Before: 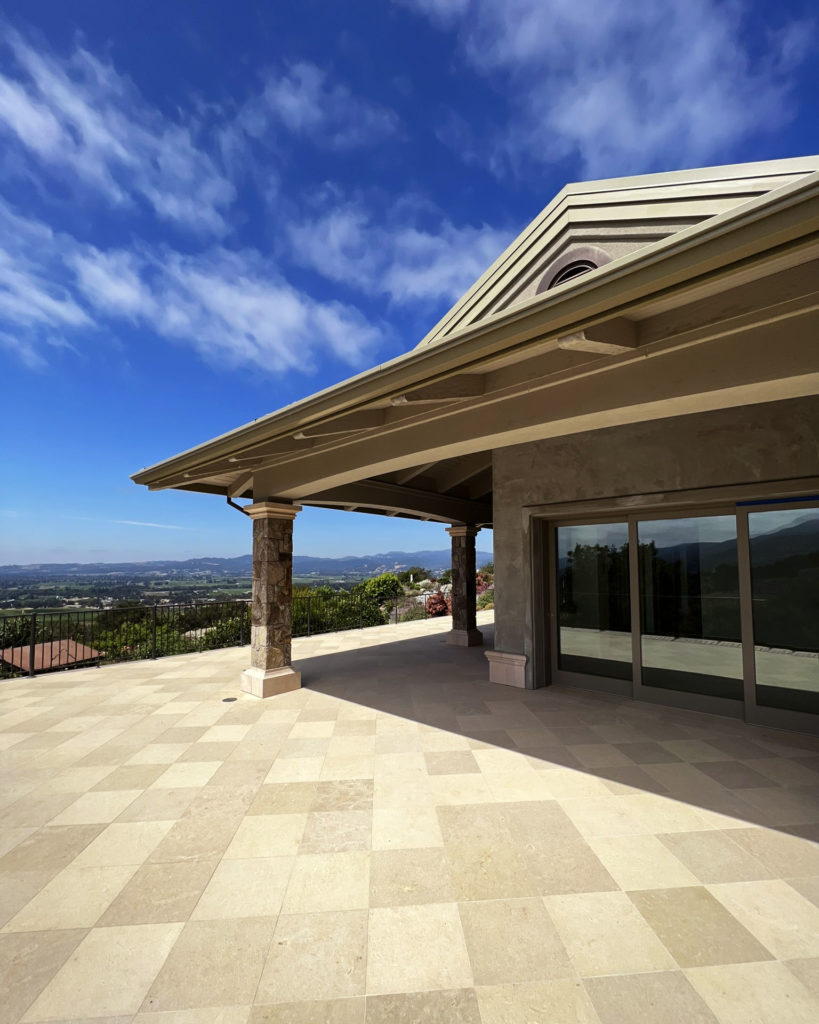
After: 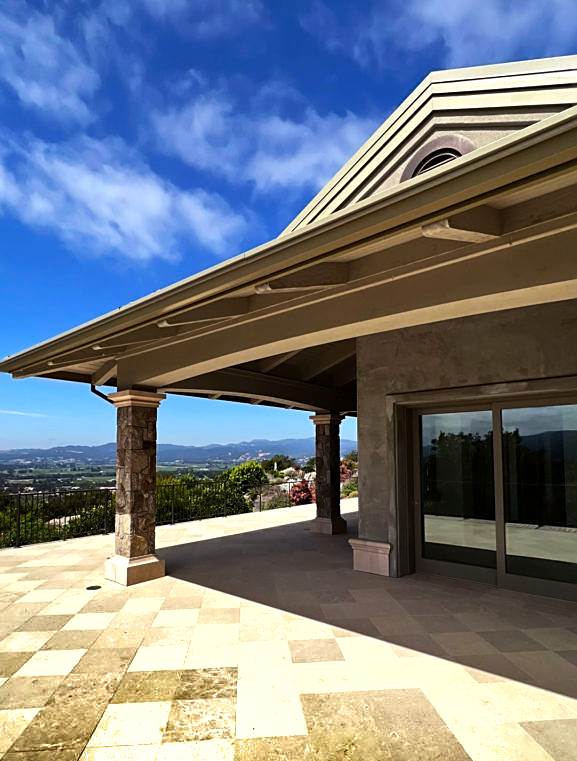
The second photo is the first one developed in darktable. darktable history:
sharpen: radius 1.837, amount 0.394, threshold 1.142
crop and rotate: left 16.672%, top 10.957%, right 12.835%, bottom 14.66%
shadows and highlights: shadows 20.98, highlights -82.83, soften with gaussian
tone equalizer: -8 EV -0.407 EV, -7 EV -0.399 EV, -6 EV -0.354 EV, -5 EV -0.24 EV, -3 EV 0.212 EV, -2 EV 0.327 EV, -1 EV 0.371 EV, +0 EV 0.407 EV, edges refinement/feathering 500, mask exposure compensation -1.57 EV, preserve details no
